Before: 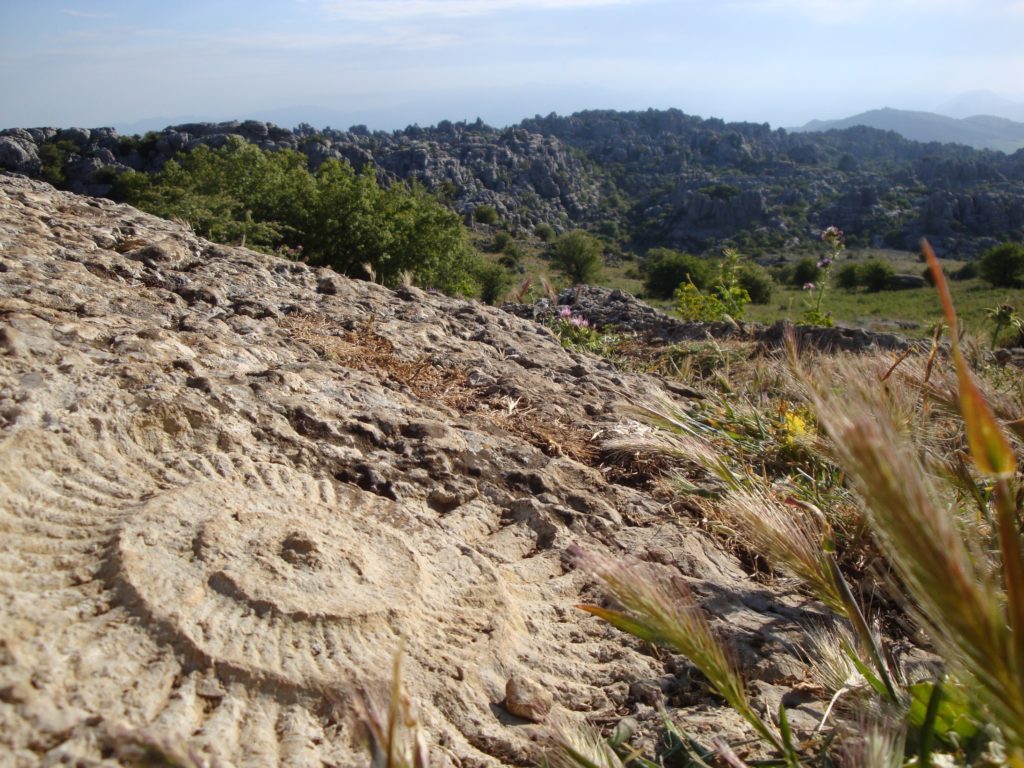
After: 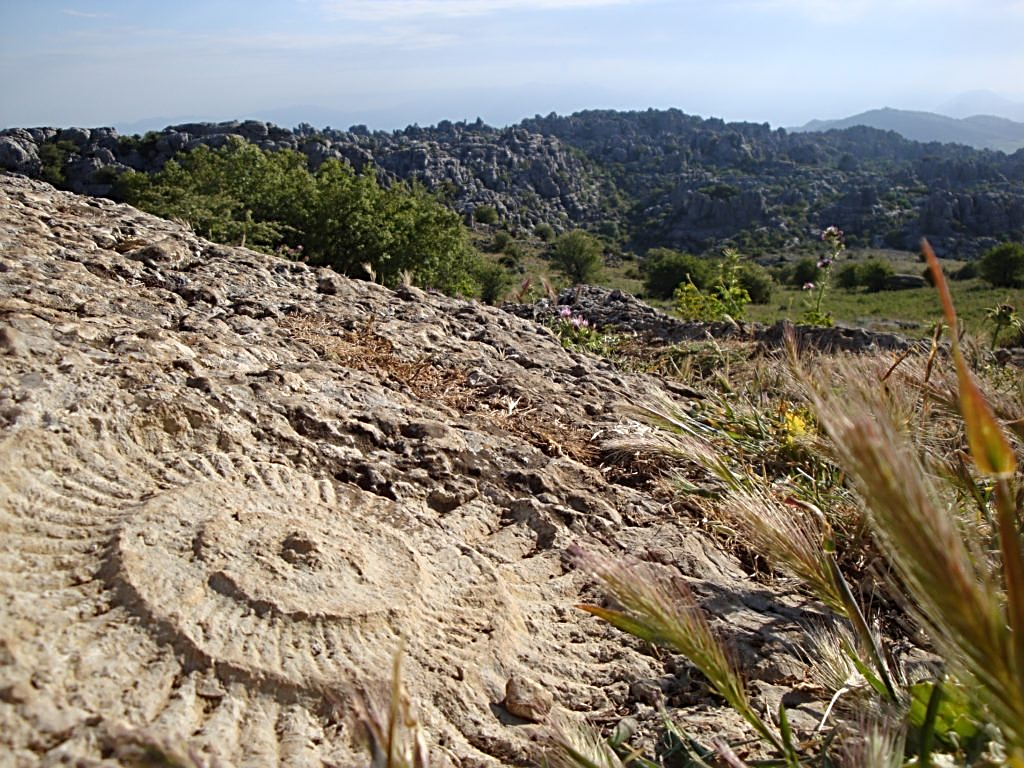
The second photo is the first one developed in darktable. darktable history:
sharpen: radius 2.629, amount 0.686
